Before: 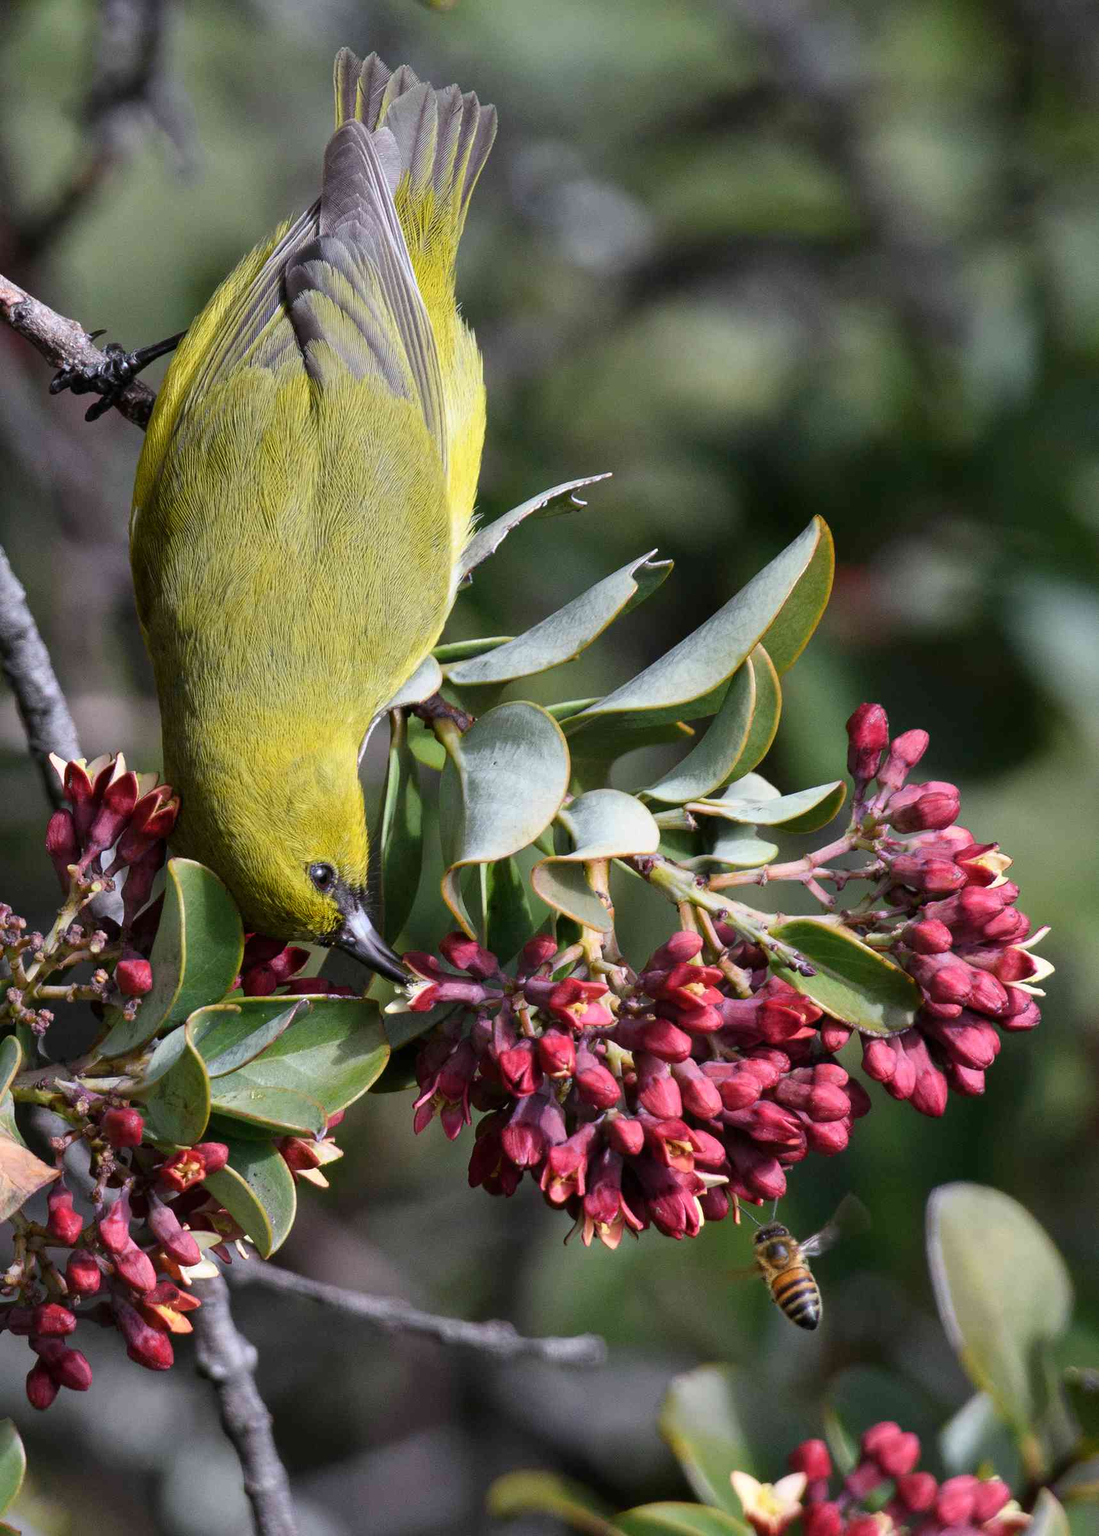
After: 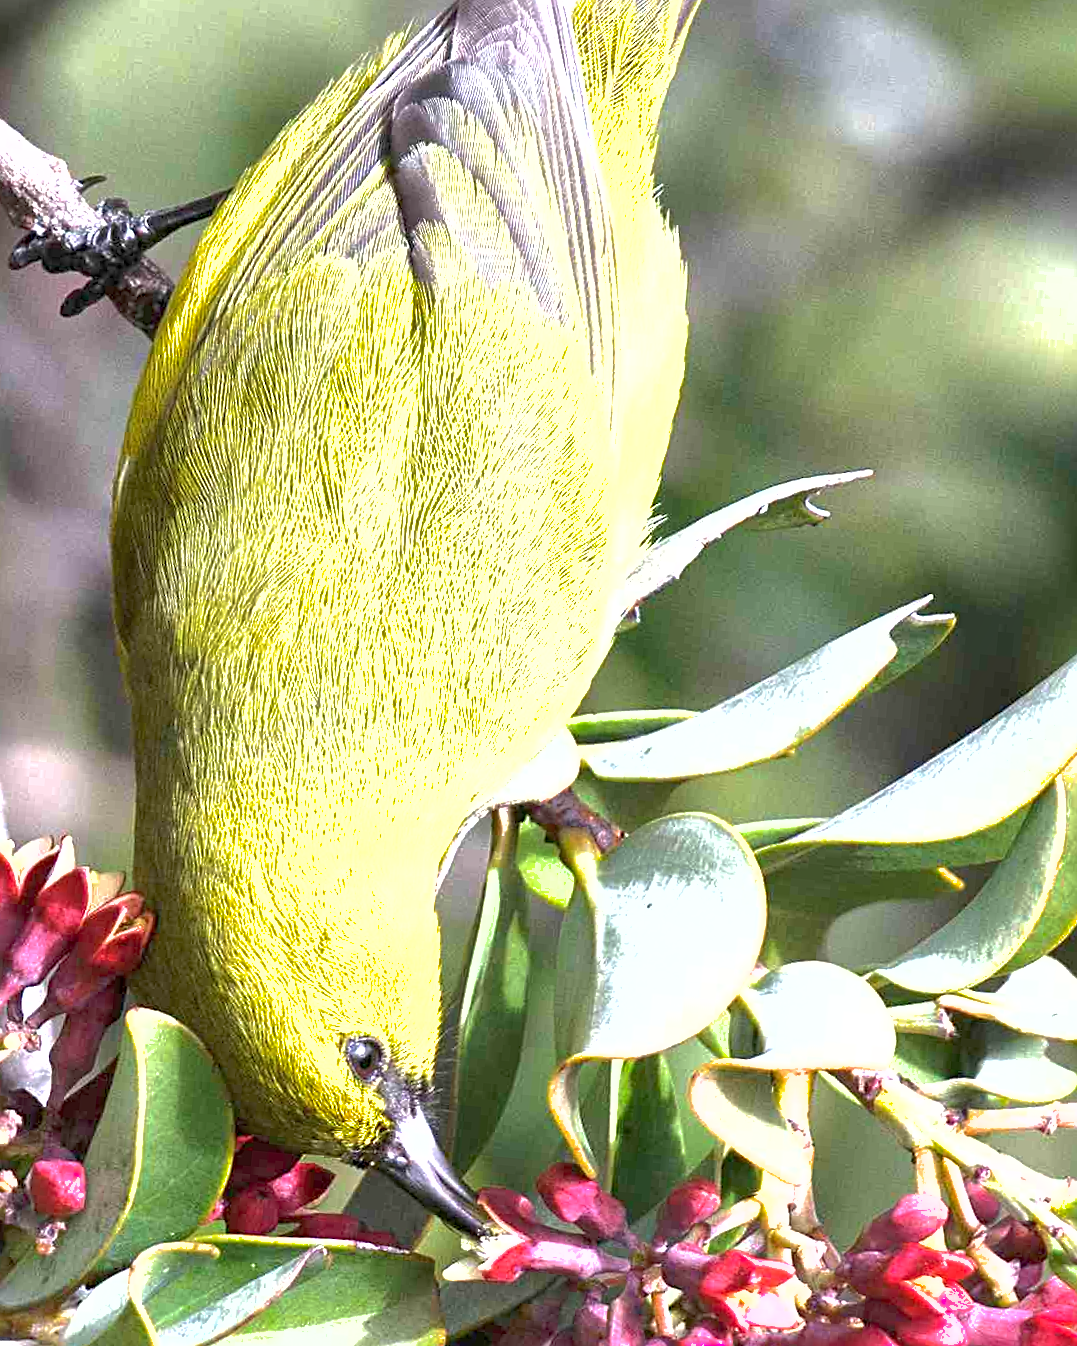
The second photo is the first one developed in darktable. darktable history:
shadows and highlights: on, module defaults
exposure: black level correction 0, exposure 1.678 EV, compensate highlight preservation false
crop and rotate: angle -5.19°, left 2.106%, top 6.979%, right 27.452%, bottom 30.044%
sharpen: radius 2.777
